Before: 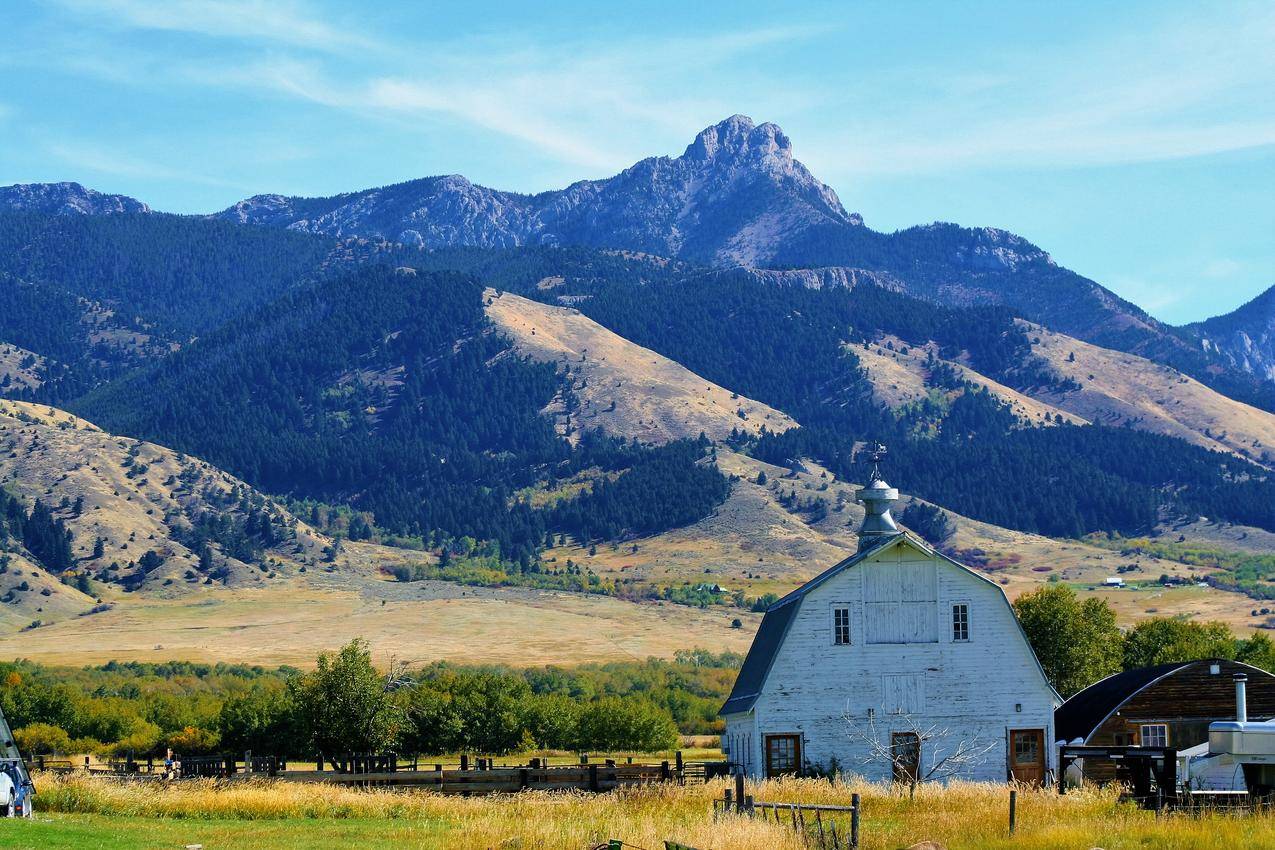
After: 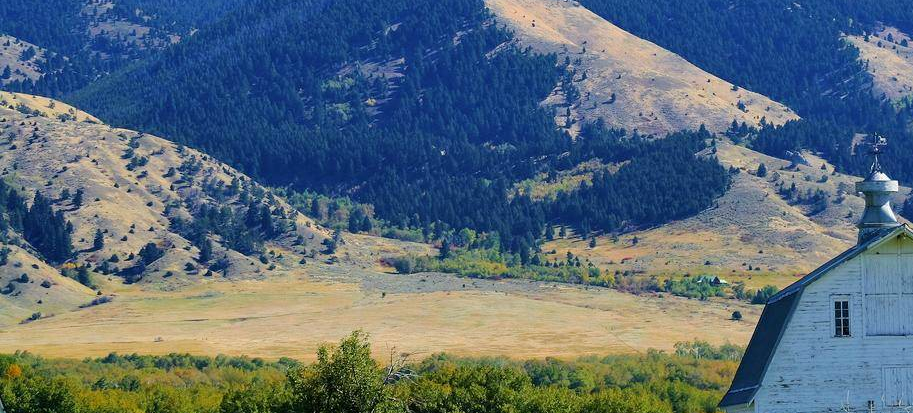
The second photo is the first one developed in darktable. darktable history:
base curve: curves: ch0 [(0, 0) (0.235, 0.266) (0.503, 0.496) (0.786, 0.72) (1, 1)]
crop: top 36.294%, right 28.34%, bottom 15.059%
